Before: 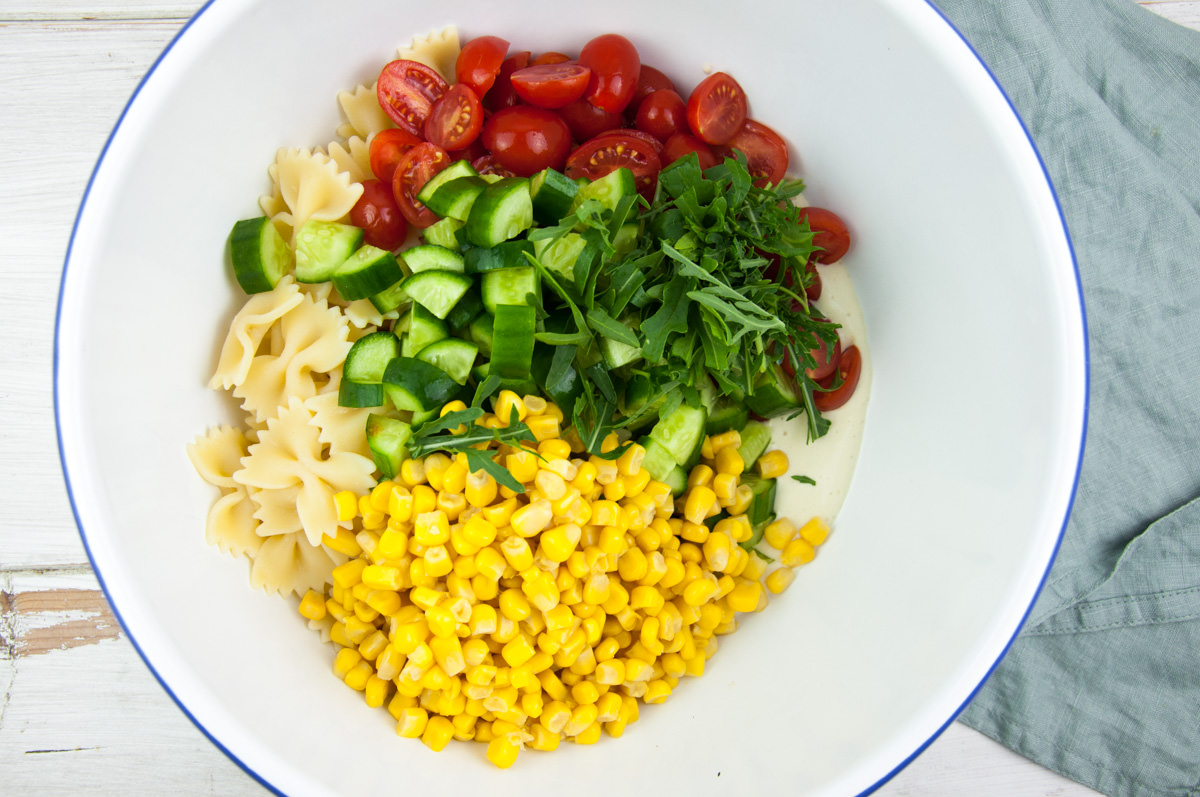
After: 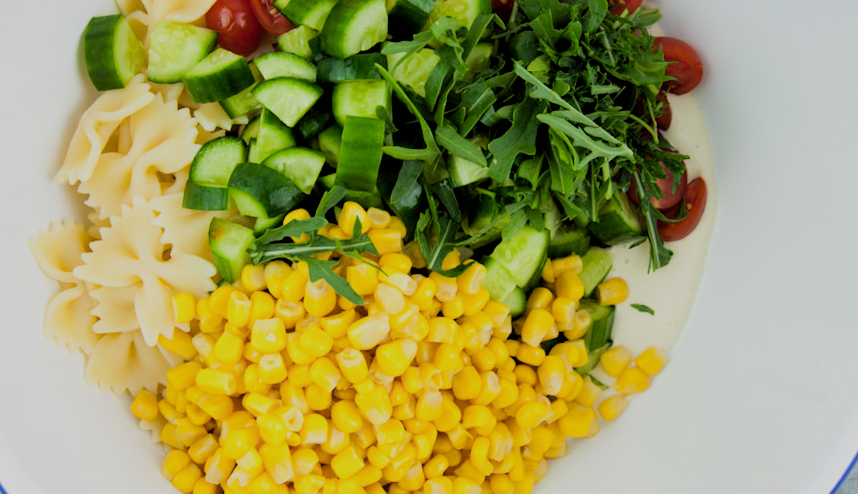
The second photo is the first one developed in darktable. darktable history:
crop and rotate: angle -3.37°, left 9.79%, top 20.73%, right 12.42%, bottom 11.82%
filmic rgb: black relative exposure -4.38 EV, white relative exposure 4.56 EV, hardness 2.37, contrast 1.05
